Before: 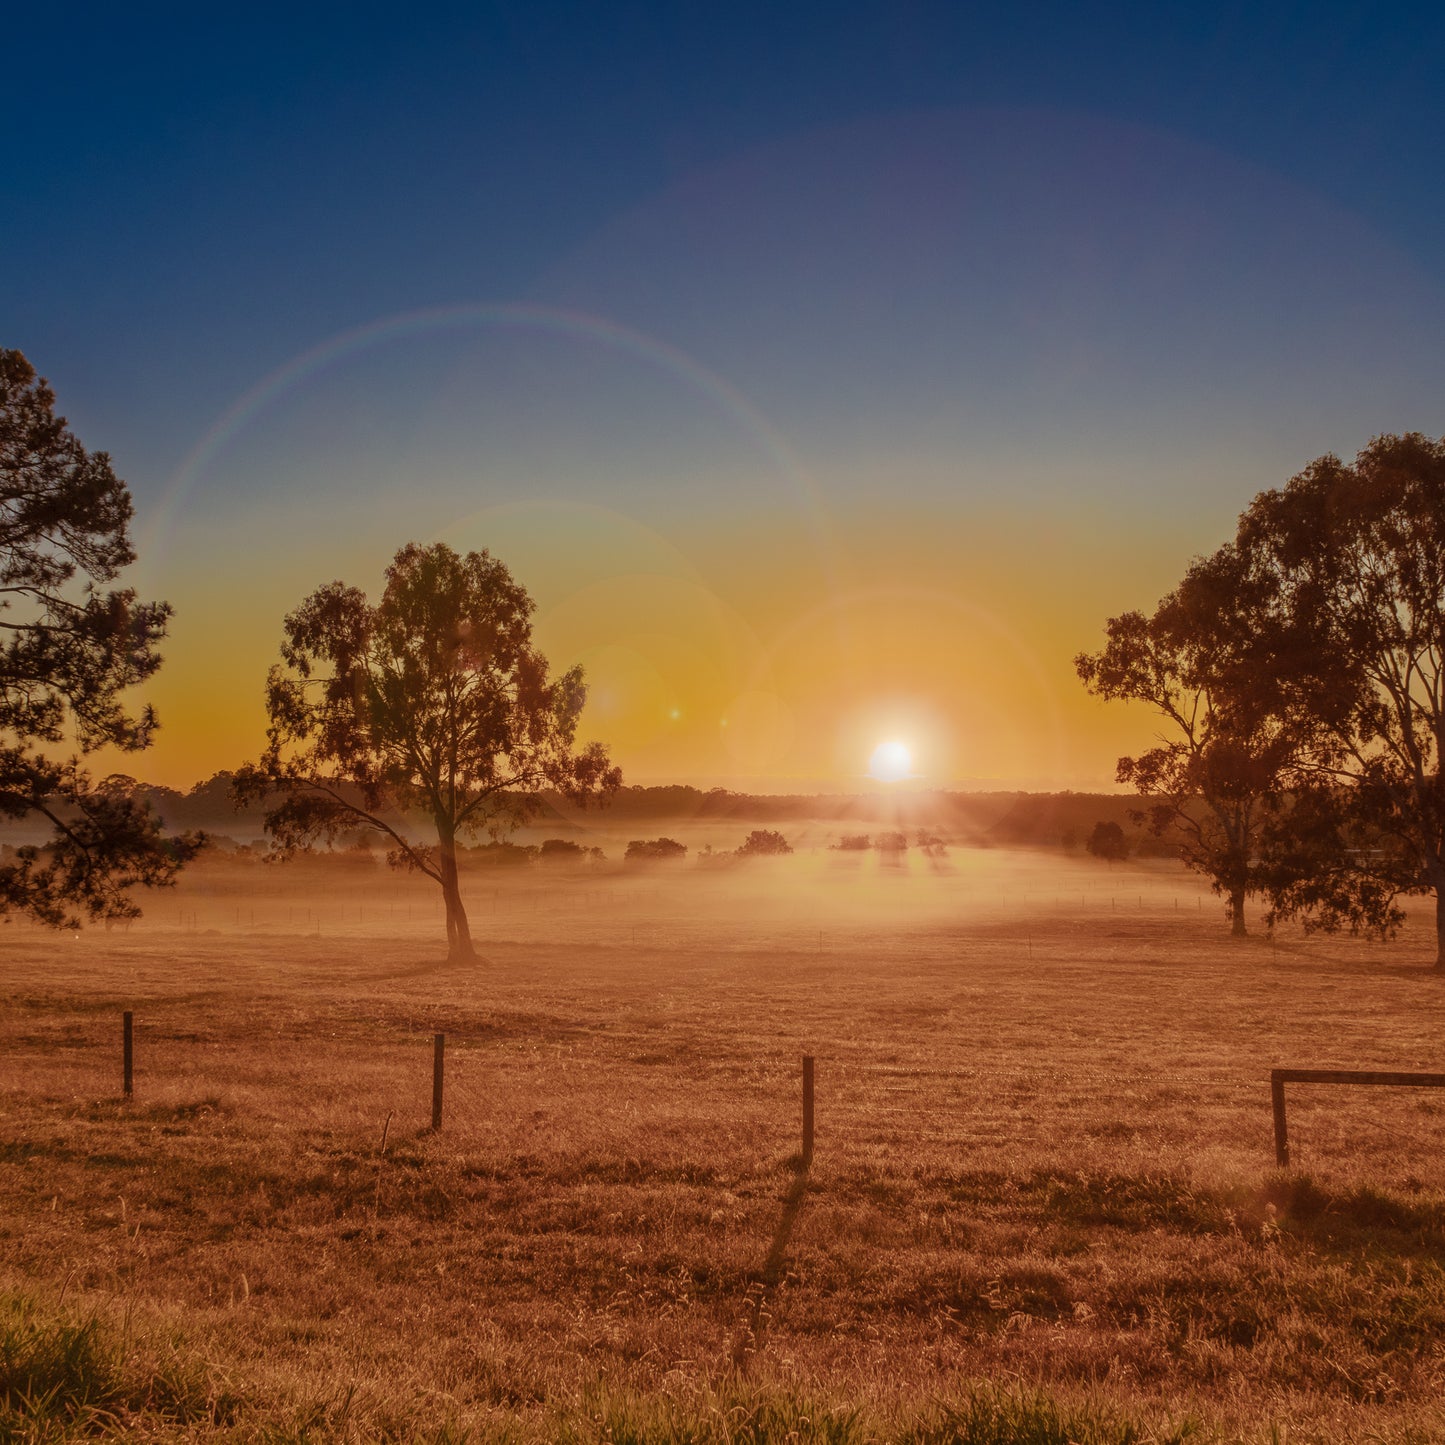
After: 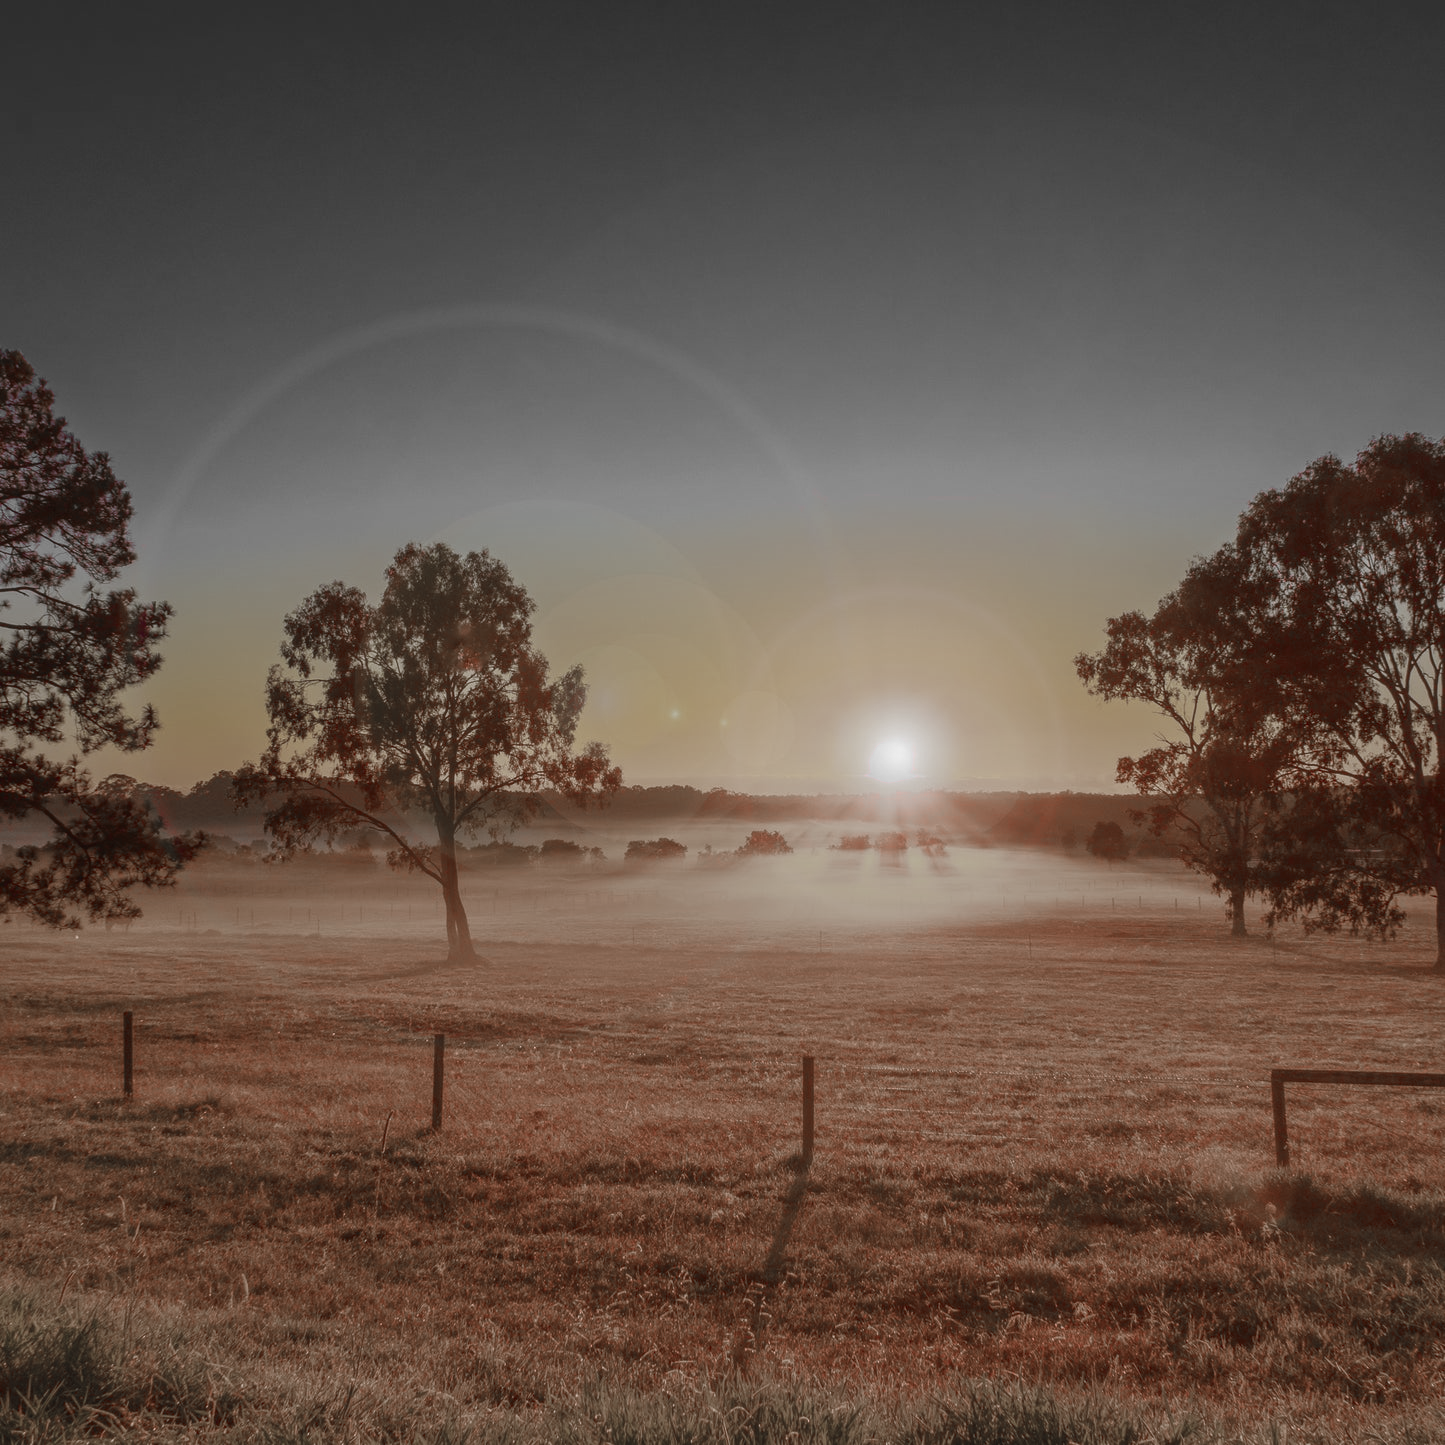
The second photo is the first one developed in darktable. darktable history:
contrast brightness saturation: contrast -0.08, brightness -0.04, saturation -0.11
white balance: red 0.948, green 1.02, blue 1.176
color zones: curves: ch1 [(0, 0.831) (0.08, 0.771) (0.157, 0.268) (0.241, 0.207) (0.562, -0.005) (0.714, -0.013) (0.876, 0.01) (1, 0.831)]
